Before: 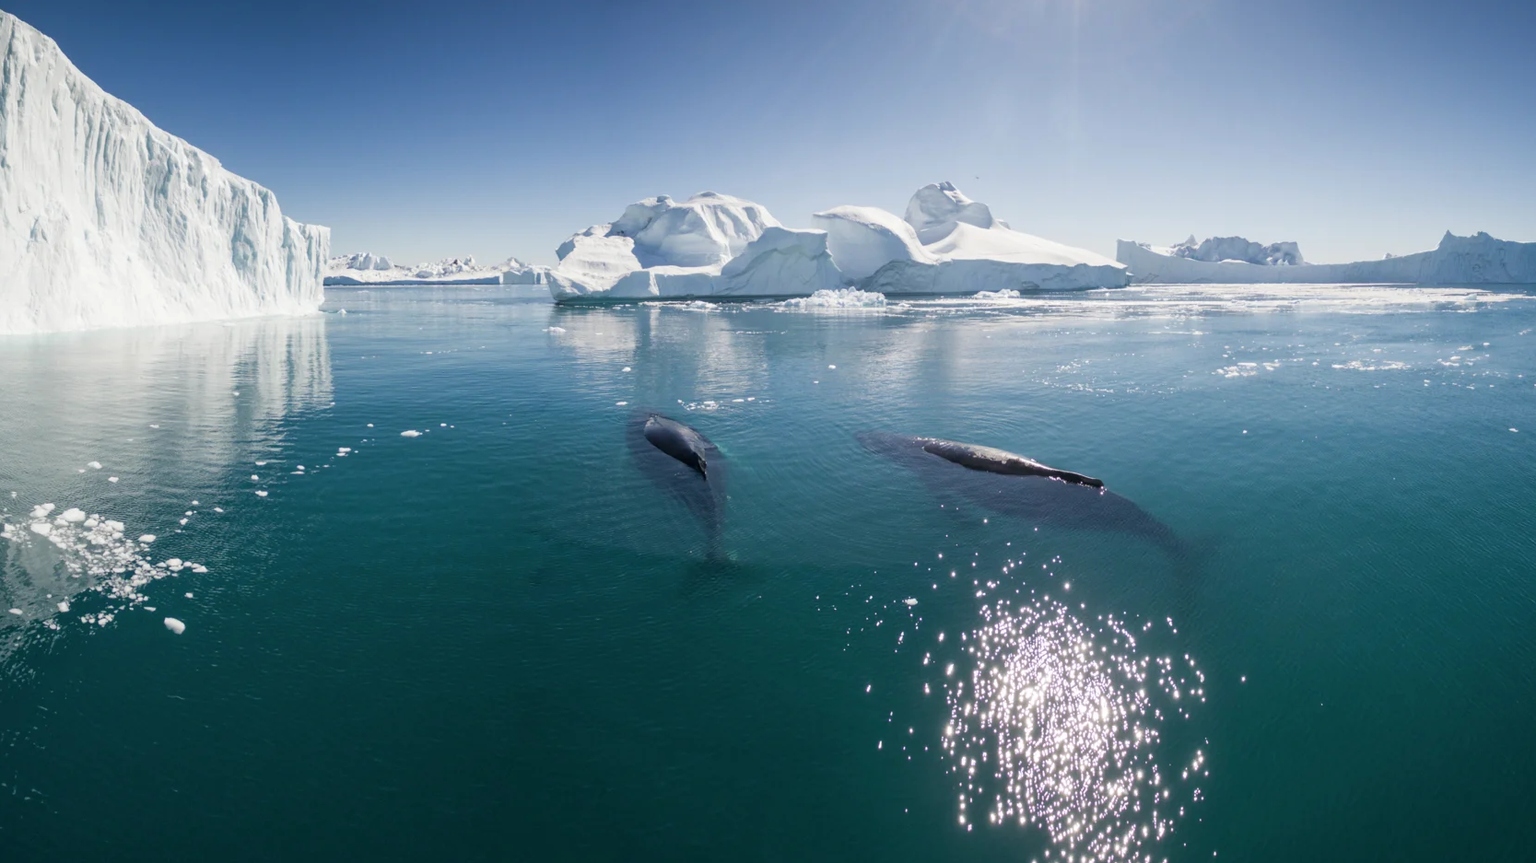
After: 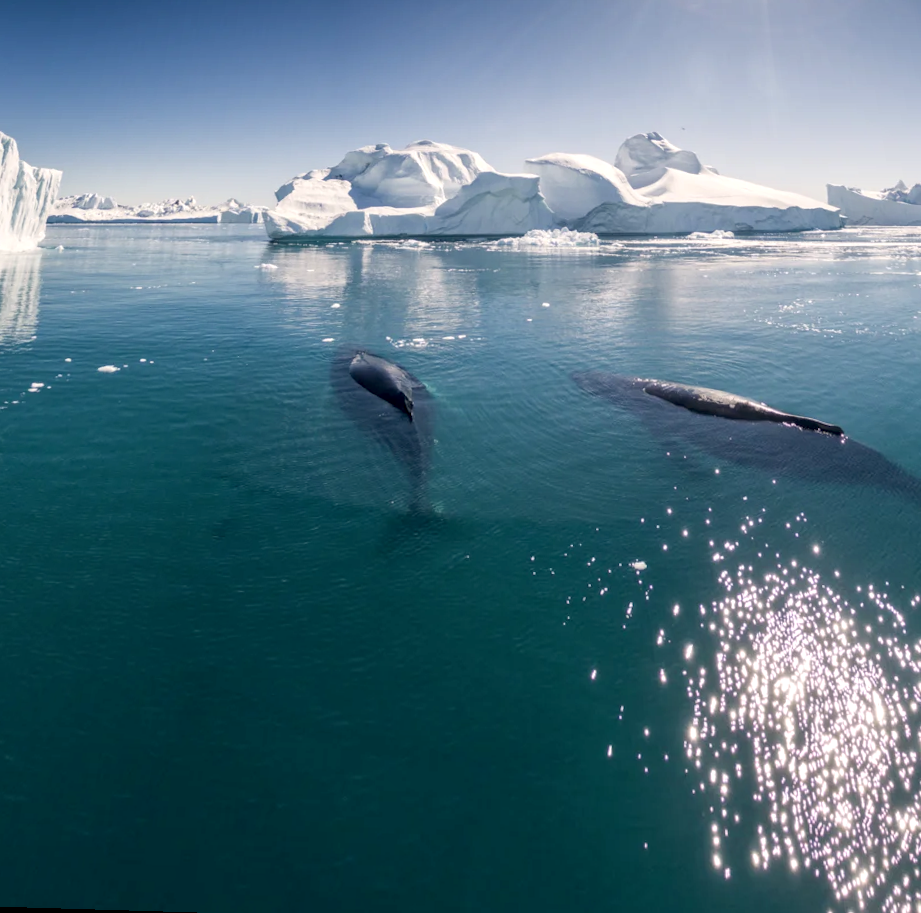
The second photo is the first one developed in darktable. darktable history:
crop and rotate: left 12.673%, right 20.66%
rotate and perspective: rotation 0.72°, lens shift (vertical) -0.352, lens shift (horizontal) -0.051, crop left 0.152, crop right 0.859, crop top 0.019, crop bottom 0.964
color balance rgb: shadows lift › hue 87.51°, highlights gain › chroma 1.62%, highlights gain › hue 55.1°, global offset › chroma 0.06%, global offset › hue 253.66°, linear chroma grading › global chroma 0.5%
local contrast: detail 130%
